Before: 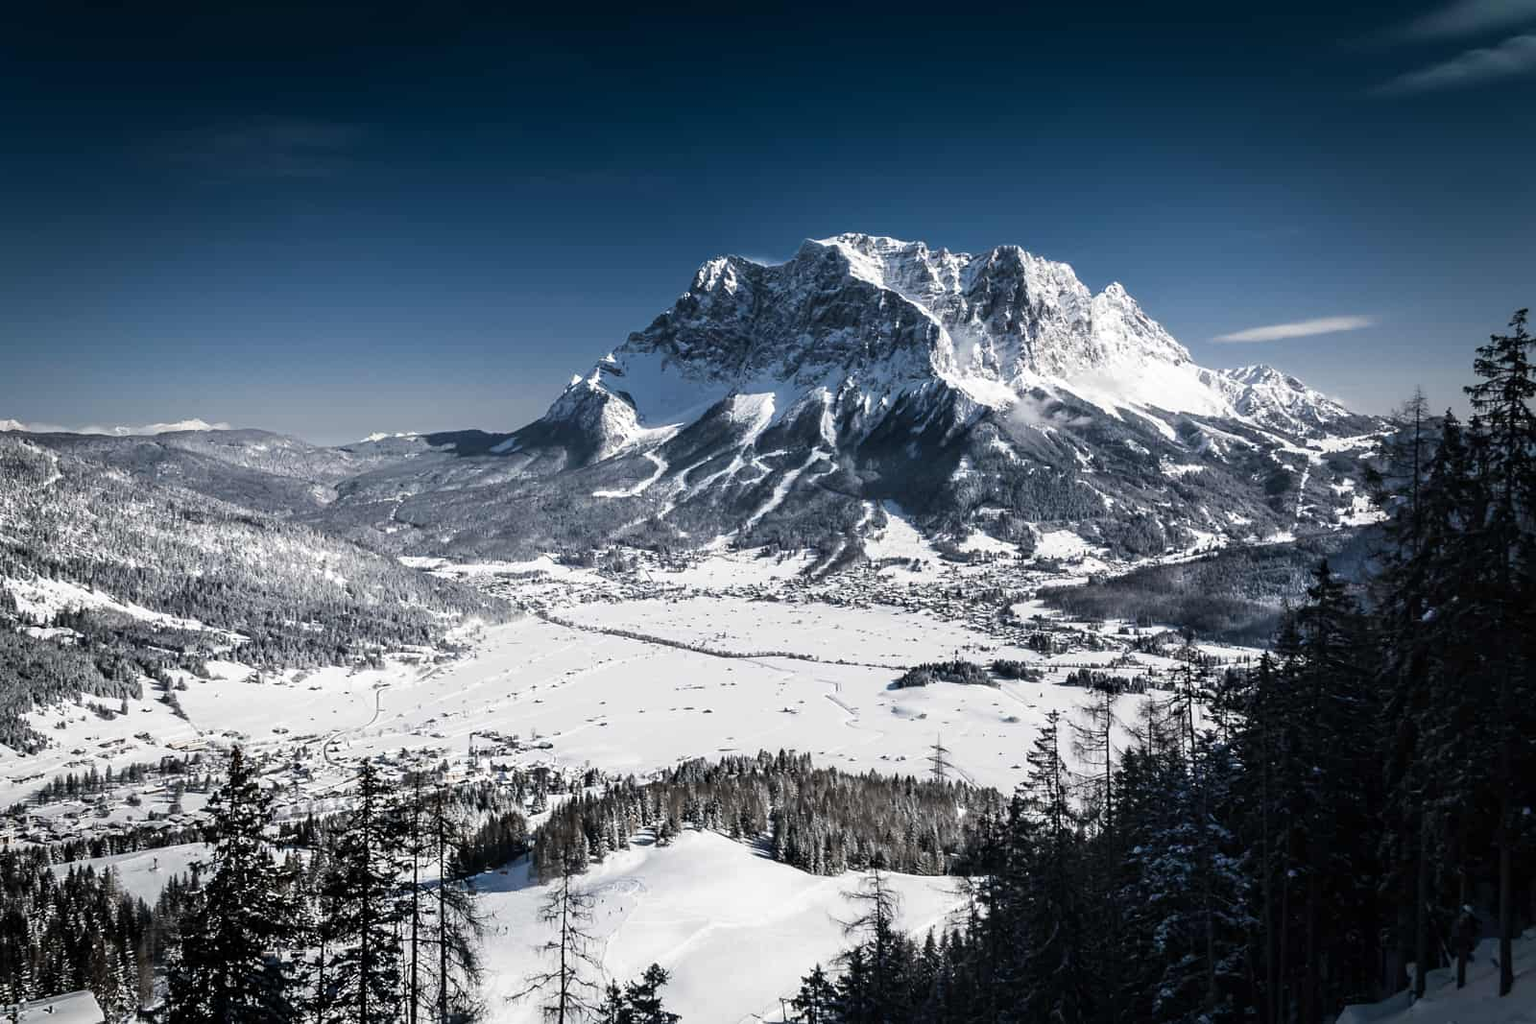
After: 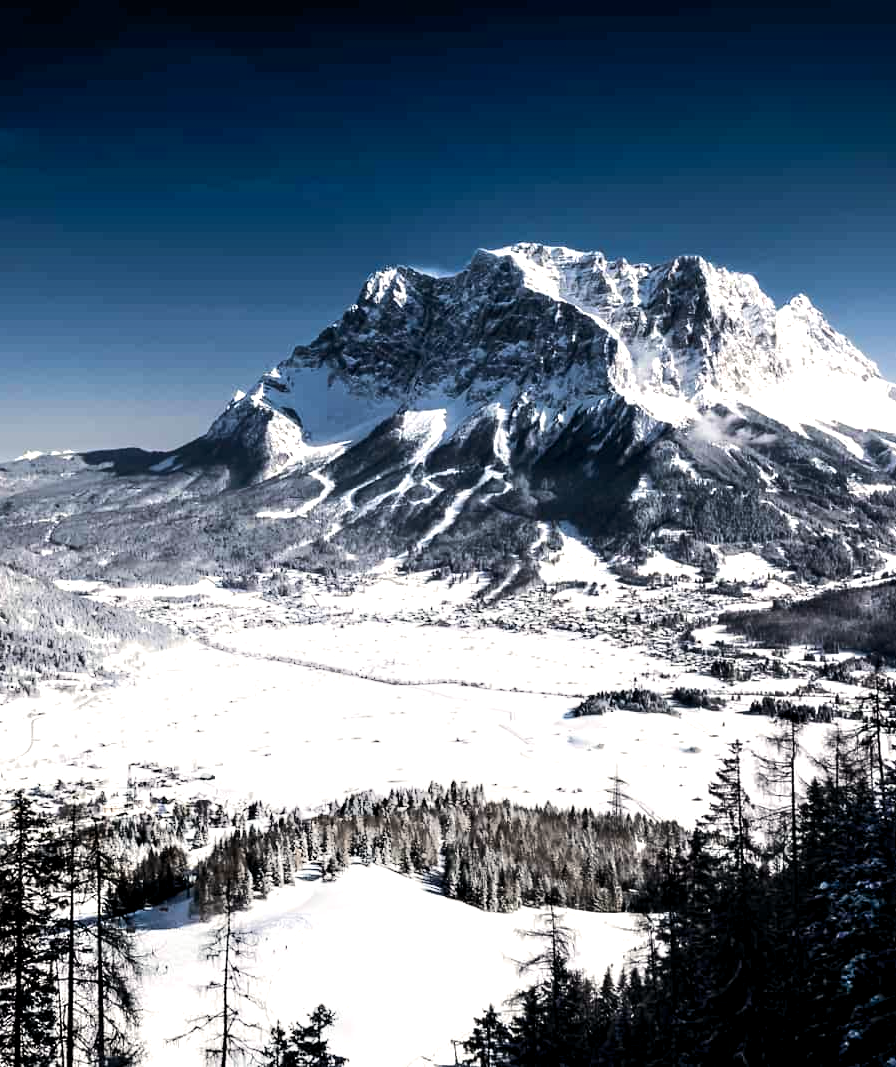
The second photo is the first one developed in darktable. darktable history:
exposure: exposure 0 EV, compensate highlight preservation false
color balance rgb: shadows lift › chroma 1.021%, shadows lift › hue 31.56°, highlights gain › chroma 1.108%, highlights gain › hue 68.66°, global offset › luminance -0.511%, perceptual saturation grading › global saturation 19.531%, perceptual brilliance grading › highlights 18.051%, perceptual brilliance grading › mid-tones 31.526%, perceptual brilliance grading › shadows -31.285%
crop and rotate: left 22.567%, right 21.418%
shadows and highlights: highlights 69.05, soften with gaussian
